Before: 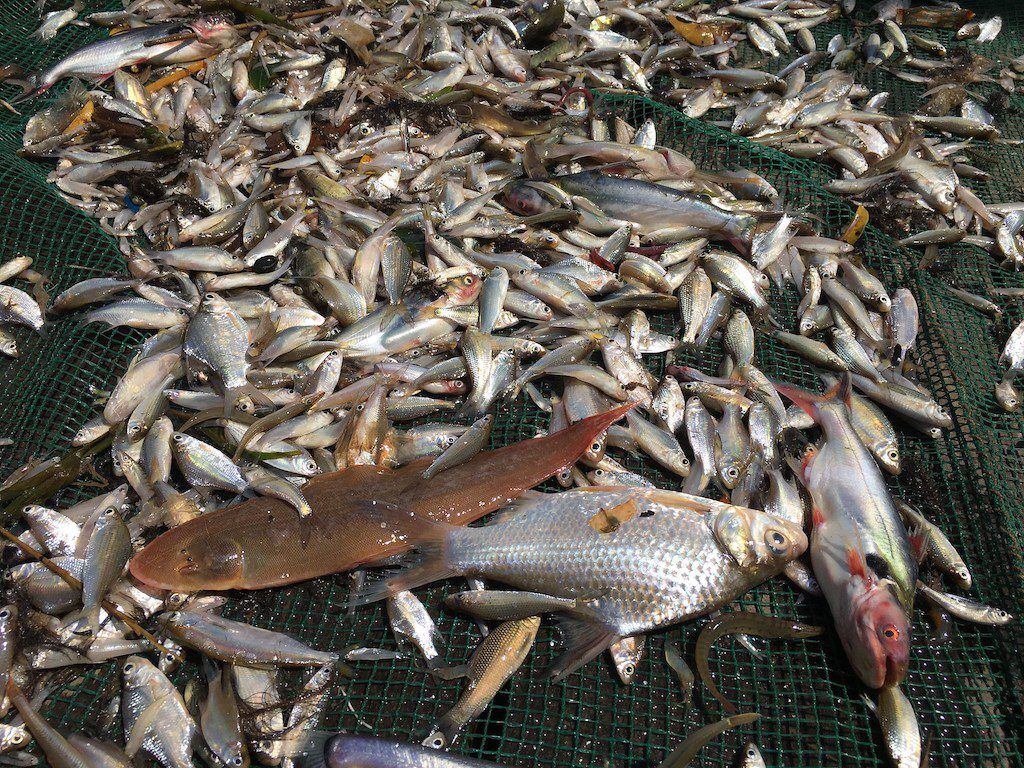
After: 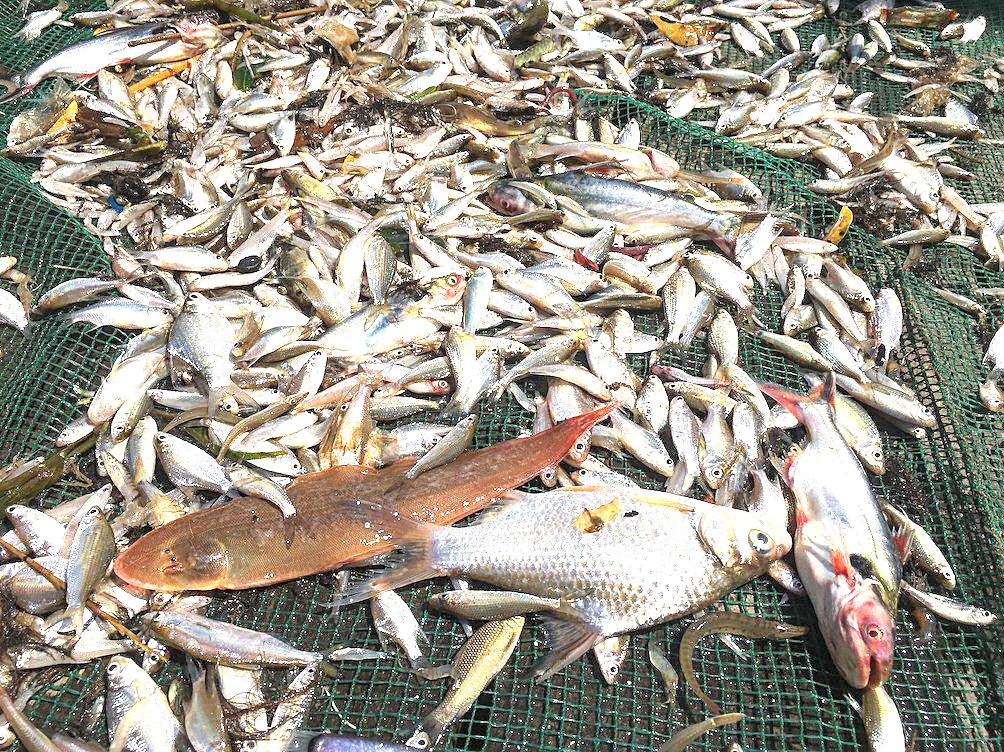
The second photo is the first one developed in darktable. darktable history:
crop: left 1.647%, right 0.284%, bottom 2.066%
sharpen: on, module defaults
local contrast: on, module defaults
exposure: black level correction 0, exposure 1.683 EV, compensate highlight preservation false
